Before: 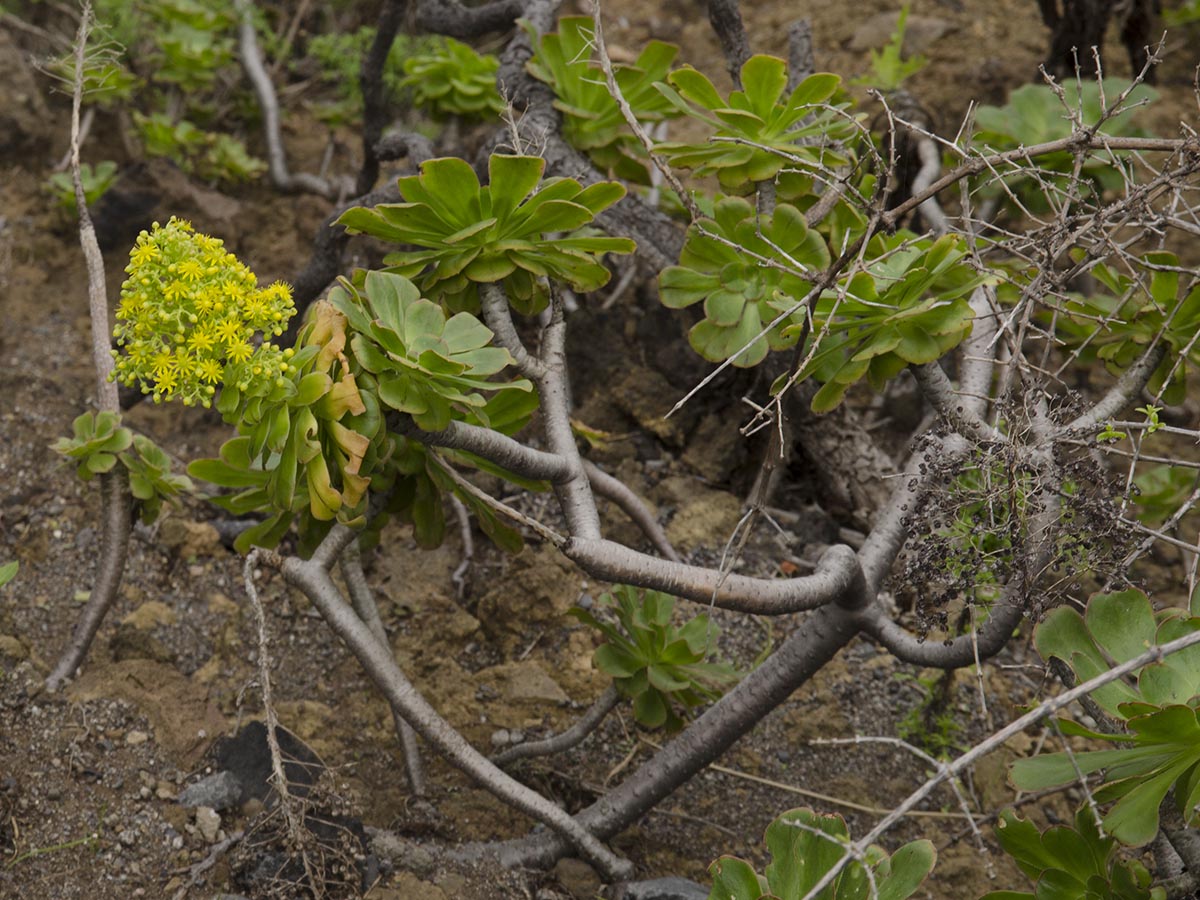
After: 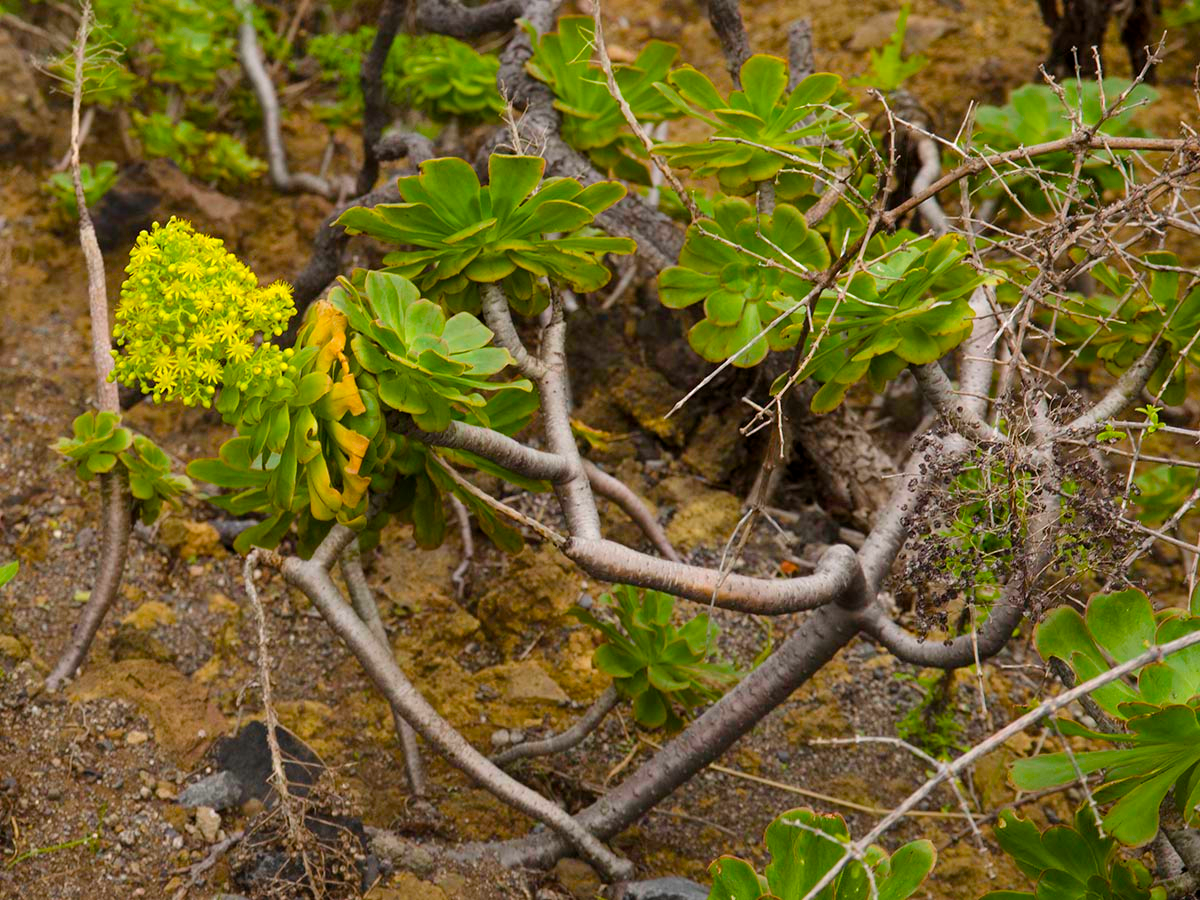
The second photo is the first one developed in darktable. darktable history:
color balance rgb: linear chroma grading › global chroma 15.12%, perceptual saturation grading › global saturation 25.156%, perceptual brilliance grading › global brilliance 10.475%, perceptual brilliance grading › shadows 14.945%, global vibrance 20%
